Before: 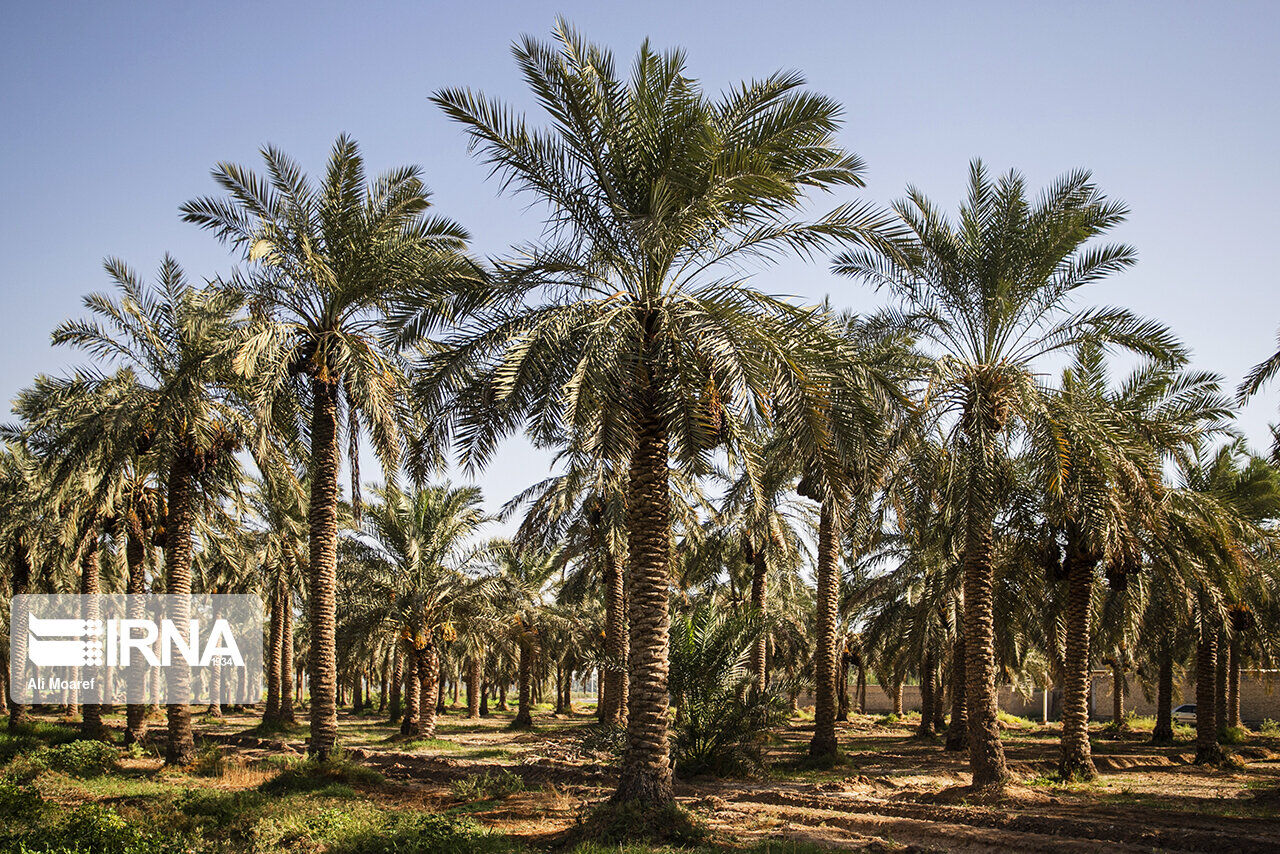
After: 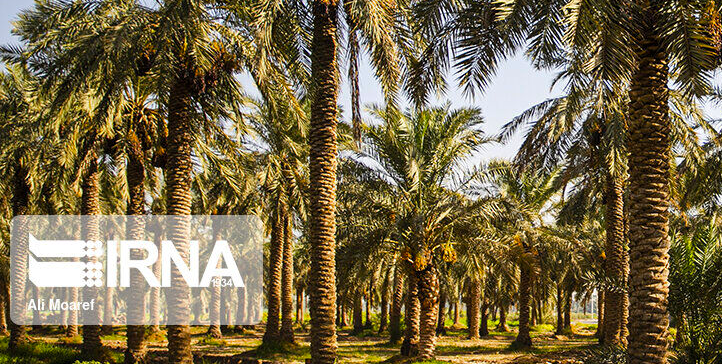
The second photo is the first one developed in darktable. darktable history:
crop: top 44.483%, right 43.593%, bottom 12.892%
color balance rgb: linear chroma grading › global chroma 15%, perceptual saturation grading › global saturation 30%
contrast brightness saturation: saturation -0.05
